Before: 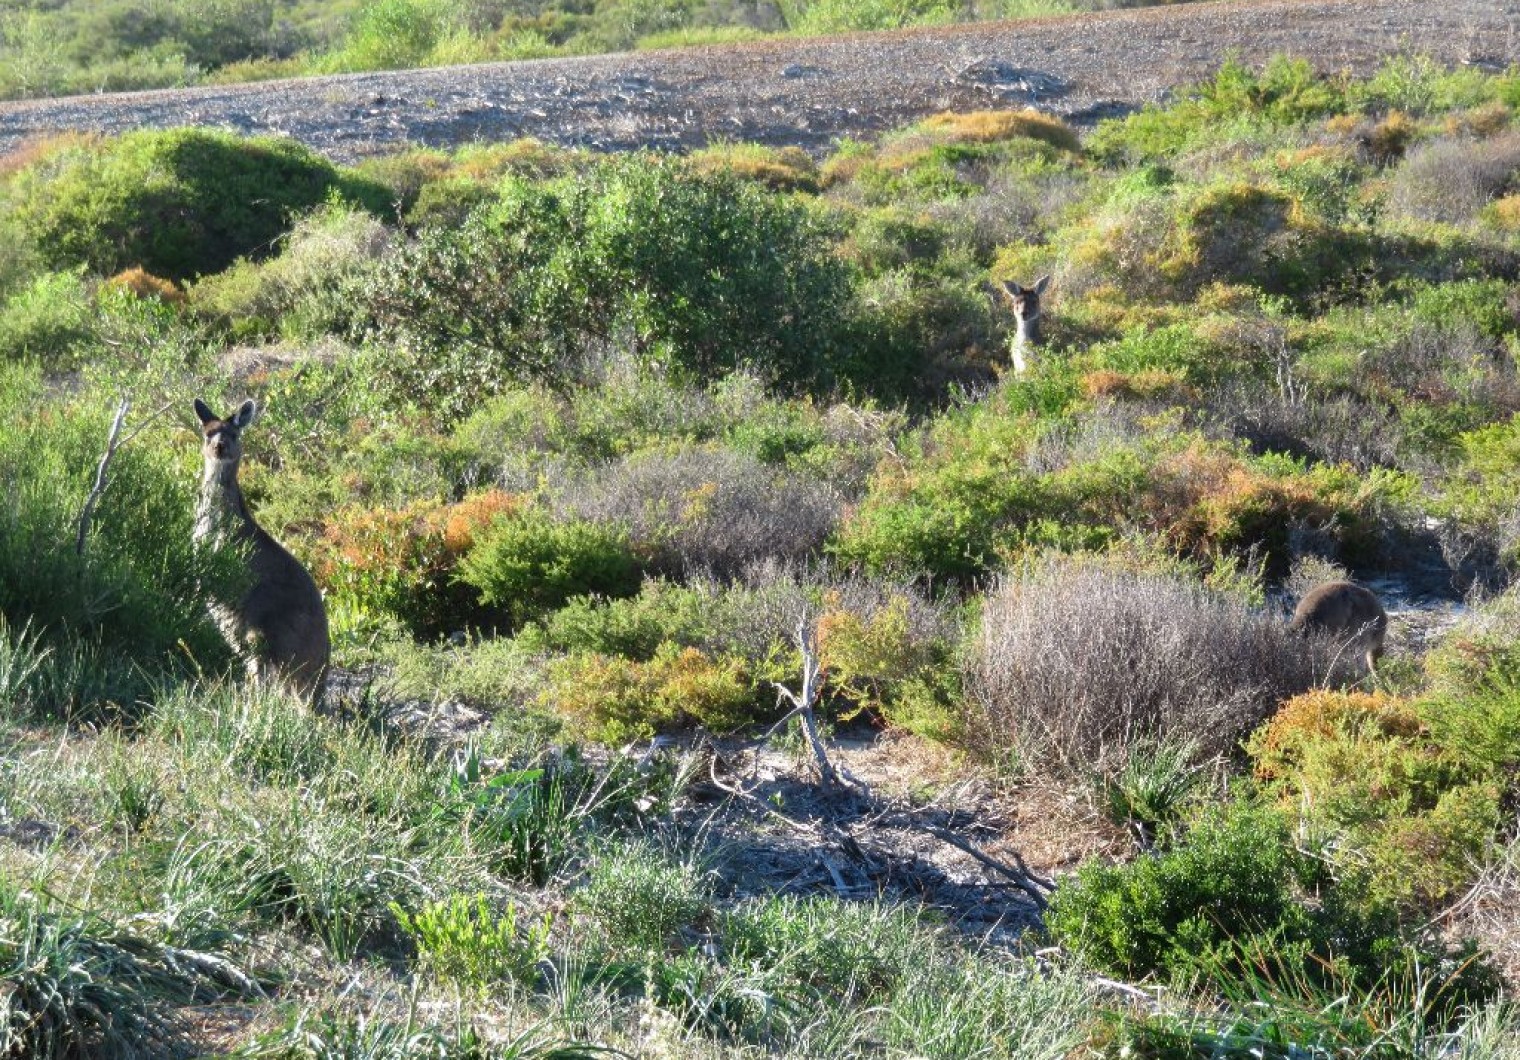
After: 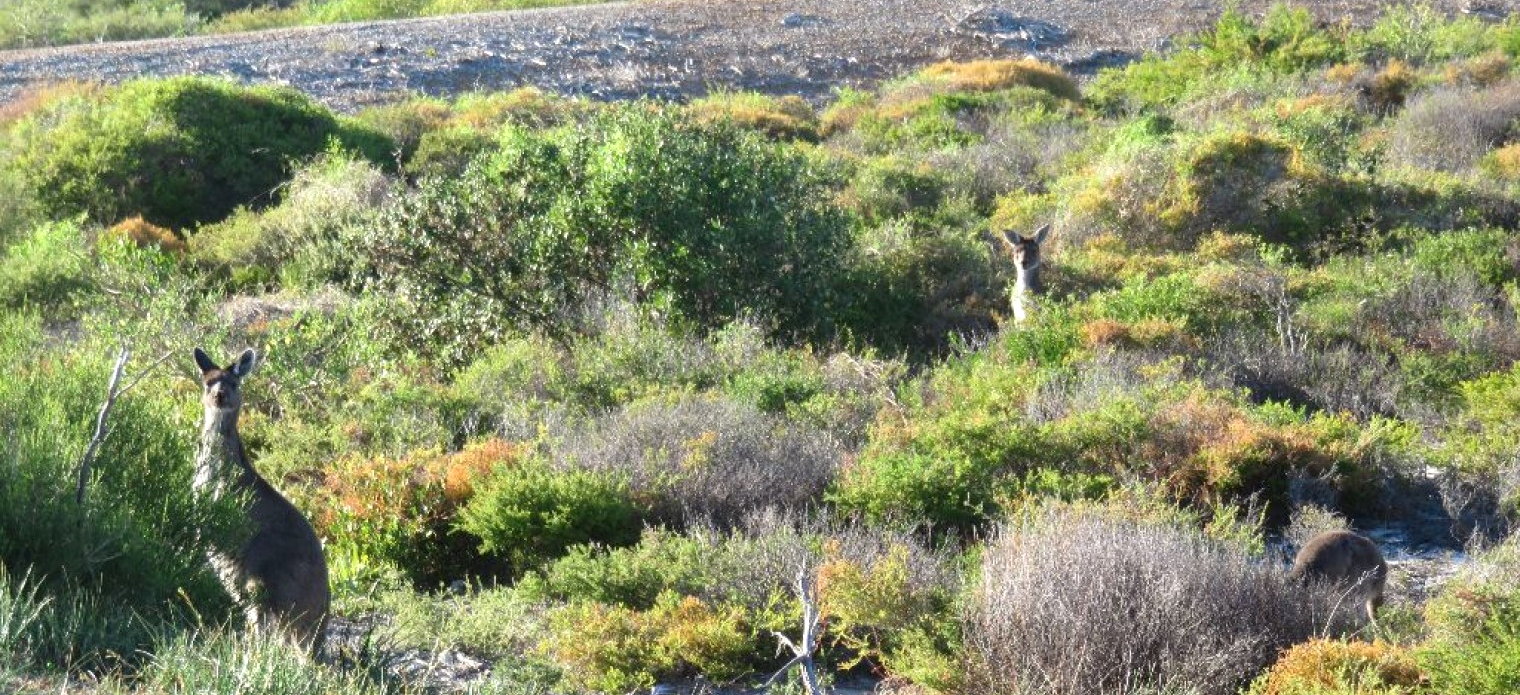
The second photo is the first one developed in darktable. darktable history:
exposure: exposure 0.2 EV, compensate highlight preservation false
crop and rotate: top 4.848%, bottom 29.503%
color zones: curves: ch0 [(0.068, 0.464) (0.25, 0.5) (0.48, 0.508) (0.75, 0.536) (0.886, 0.476) (0.967, 0.456)]; ch1 [(0.066, 0.456) (0.25, 0.5) (0.616, 0.508) (0.746, 0.56) (0.934, 0.444)]
